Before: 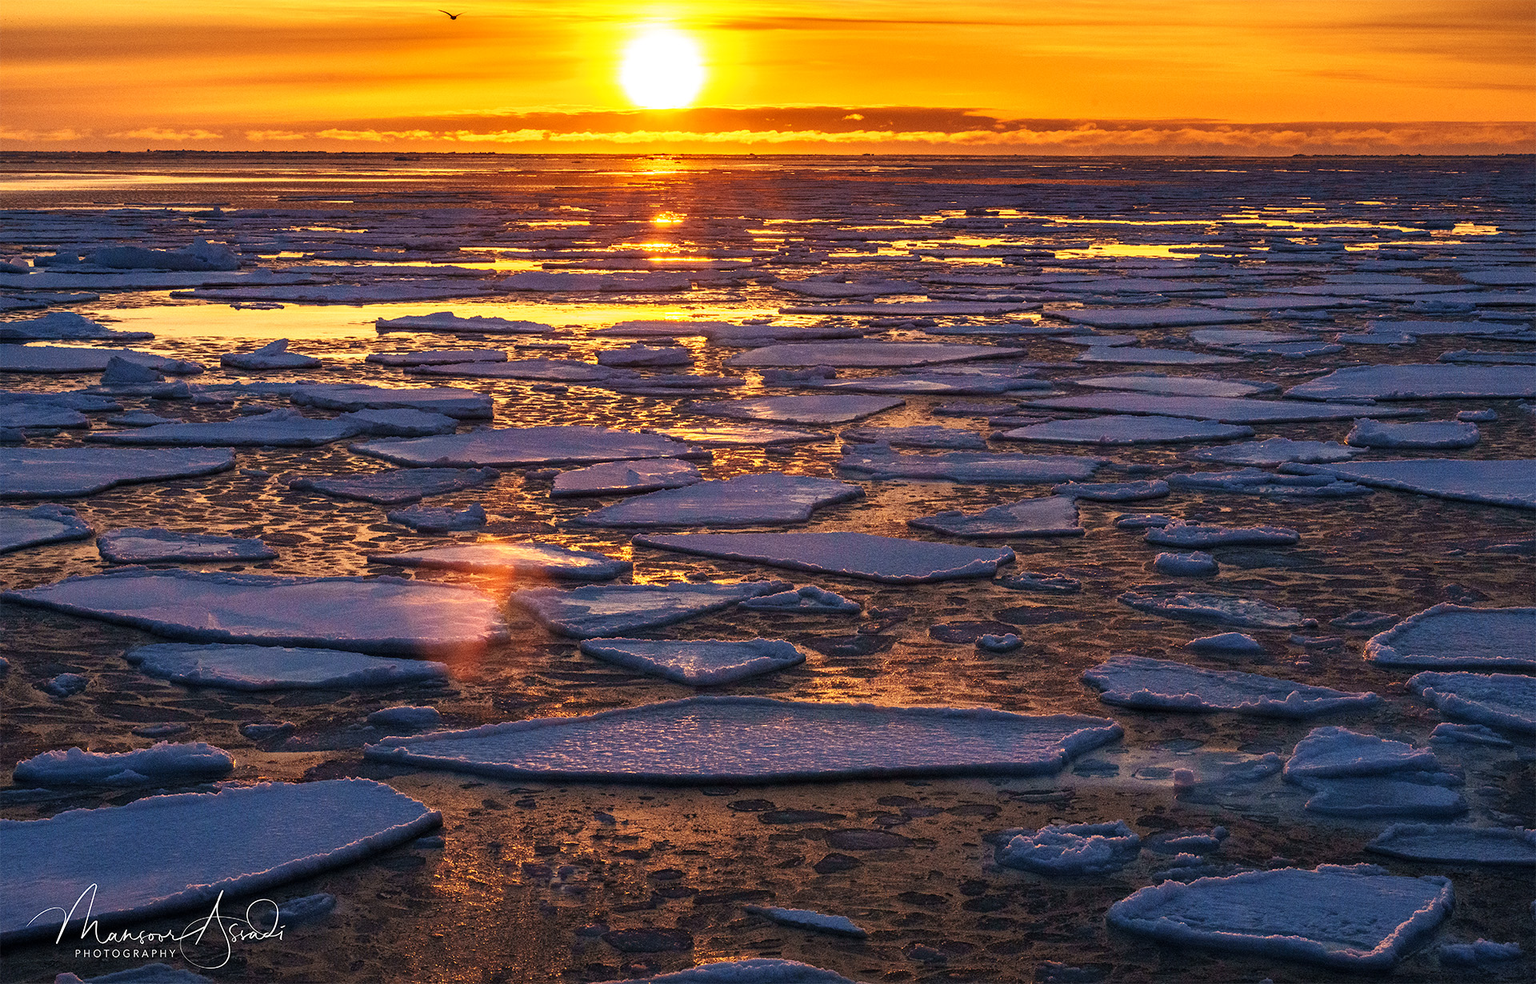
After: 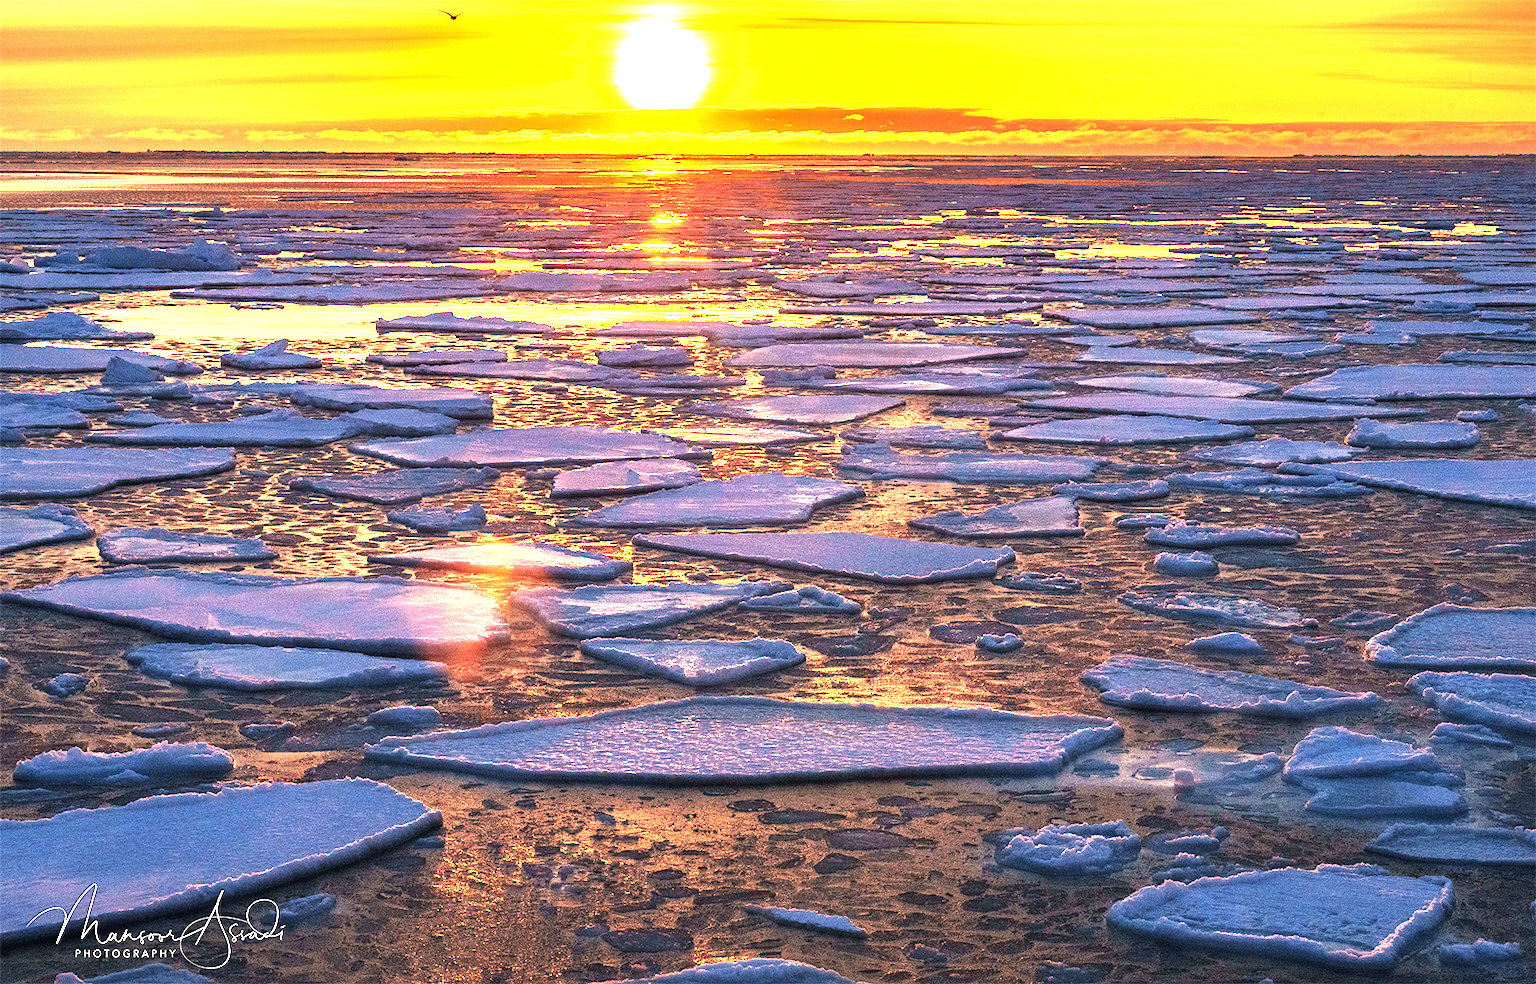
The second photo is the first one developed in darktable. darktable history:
exposure: black level correction 0, exposure 1.745 EV, compensate highlight preservation false
